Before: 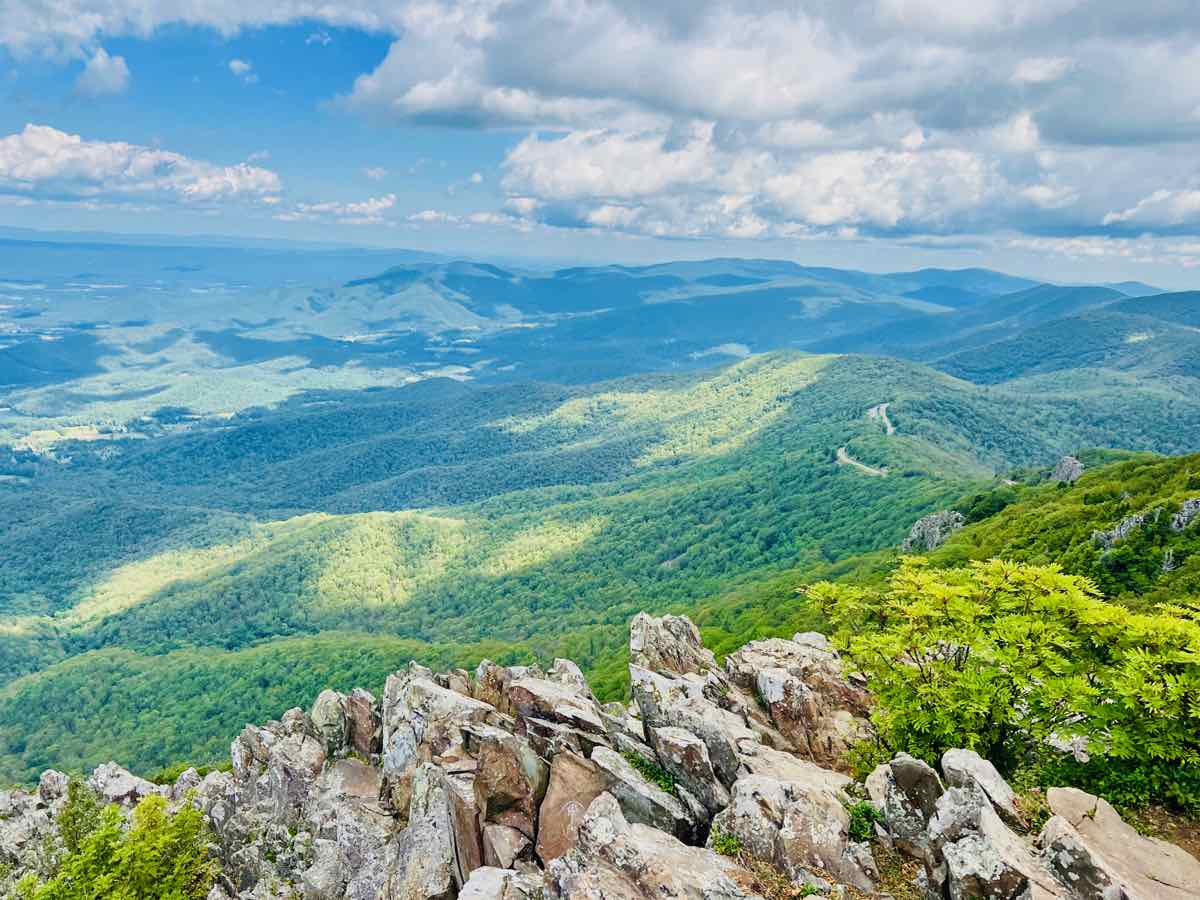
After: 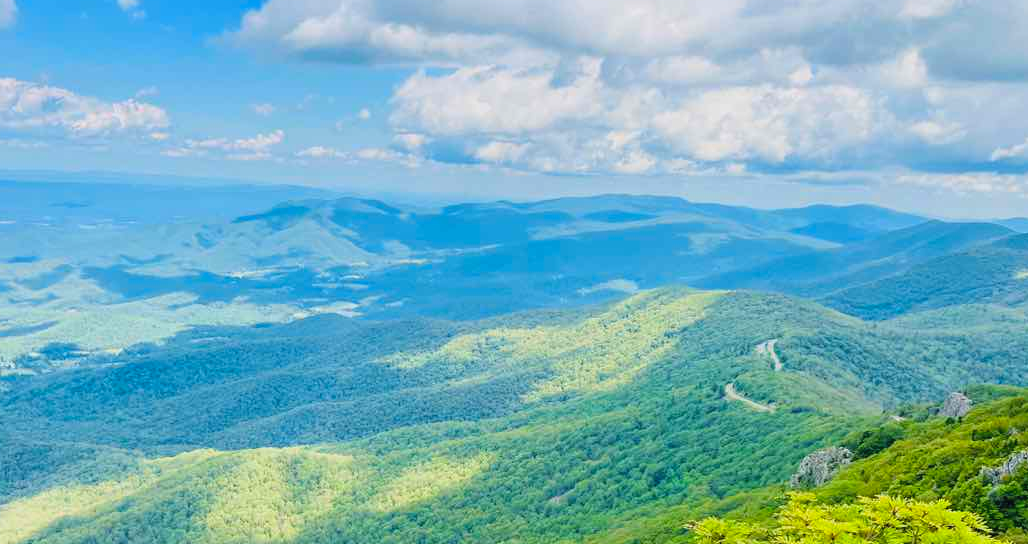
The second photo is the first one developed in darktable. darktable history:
local contrast: mode bilateral grid, contrast 100, coarseness 100, detail 91%, midtone range 0.2
contrast brightness saturation: brightness 0.09, saturation 0.19
crop and rotate: left 9.345%, top 7.22%, right 4.982%, bottom 32.331%
exposure: exposure -0.064 EV, compensate highlight preservation false
